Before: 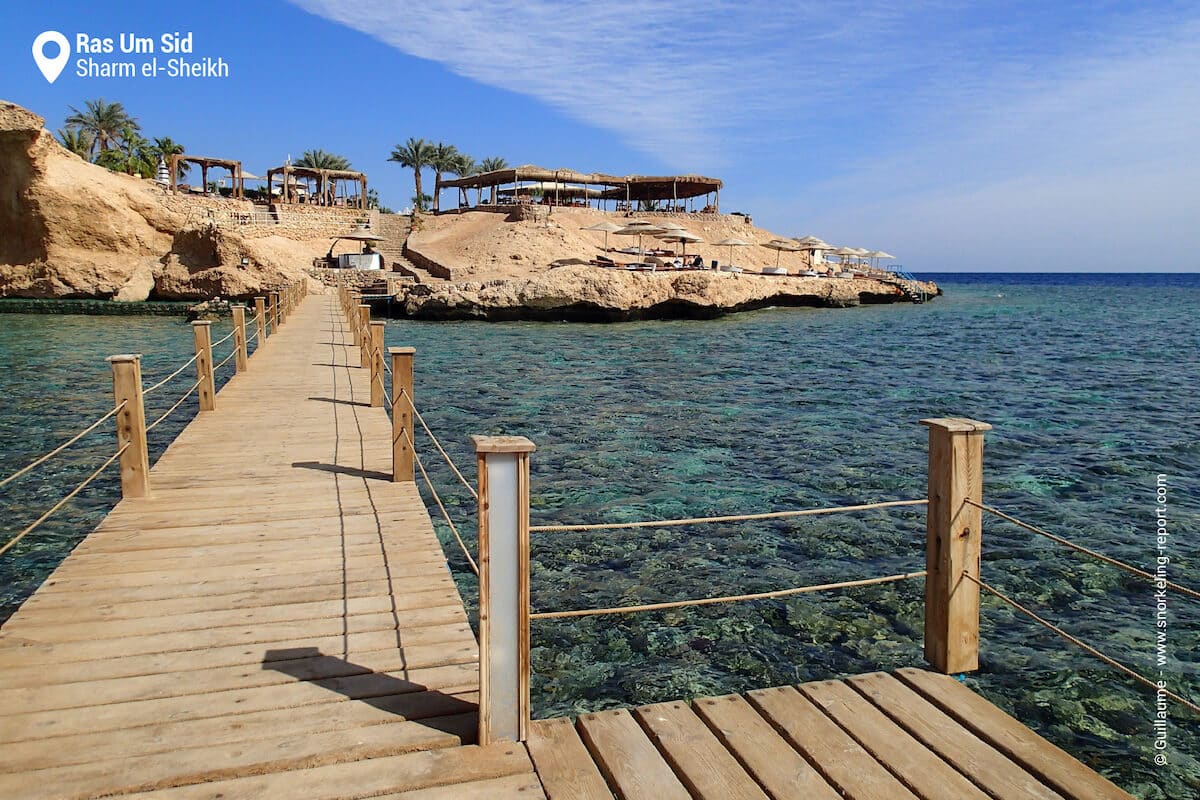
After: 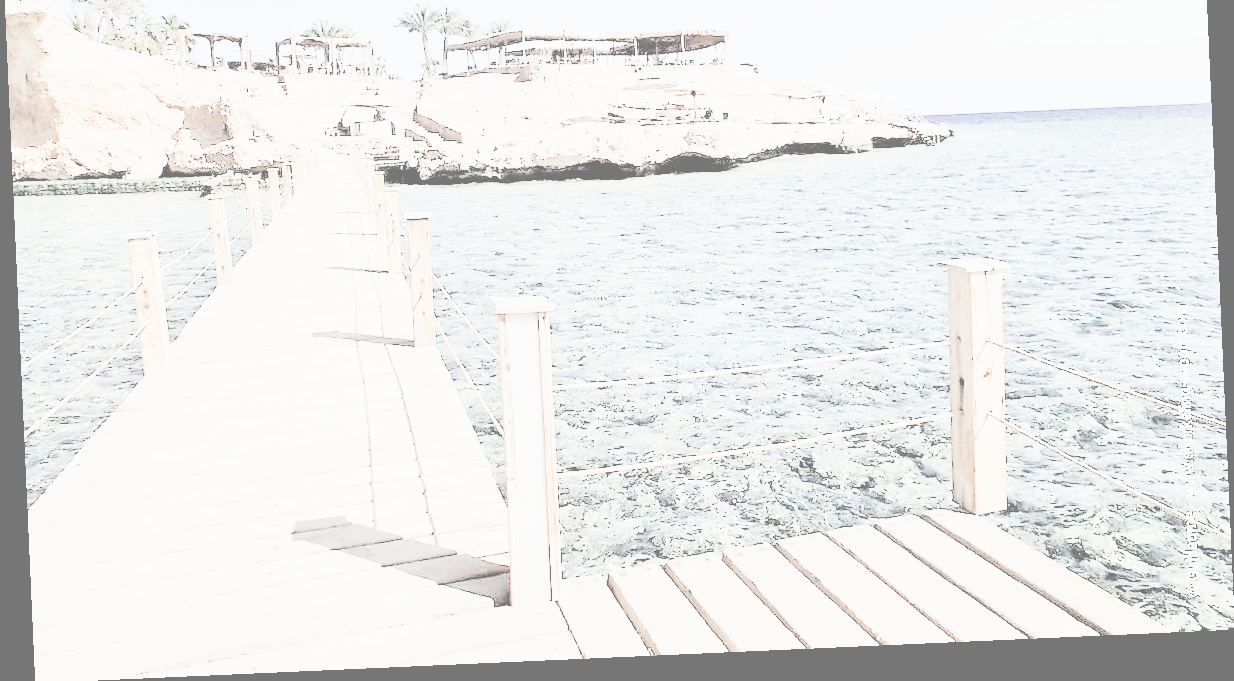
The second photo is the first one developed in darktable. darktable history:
filmic rgb: black relative exposure -5 EV, hardness 2.88, contrast 1.2, highlights saturation mix -30%
rotate and perspective: rotation -2.56°, automatic cropping off
tone curve: curves: ch0 [(0, 0) (0.003, 0.01) (0.011, 0.012) (0.025, 0.012) (0.044, 0.017) (0.069, 0.021) (0.1, 0.025) (0.136, 0.03) (0.177, 0.037) (0.224, 0.052) (0.277, 0.092) (0.335, 0.16) (0.399, 0.3) (0.468, 0.463) (0.543, 0.639) (0.623, 0.796) (0.709, 0.904) (0.801, 0.962) (0.898, 0.988) (1, 1)], preserve colors none
crop and rotate: top 19.998%
tone equalizer: -7 EV 0.15 EV, -6 EV 0.6 EV, -5 EV 1.15 EV, -4 EV 1.33 EV, -3 EV 1.15 EV, -2 EV 0.6 EV, -1 EV 0.15 EV, mask exposure compensation -0.5 EV
exposure: black level correction 0, exposure 1 EV, compensate exposure bias true, compensate highlight preservation false
contrast brightness saturation: contrast -0.32, brightness 0.75, saturation -0.78
